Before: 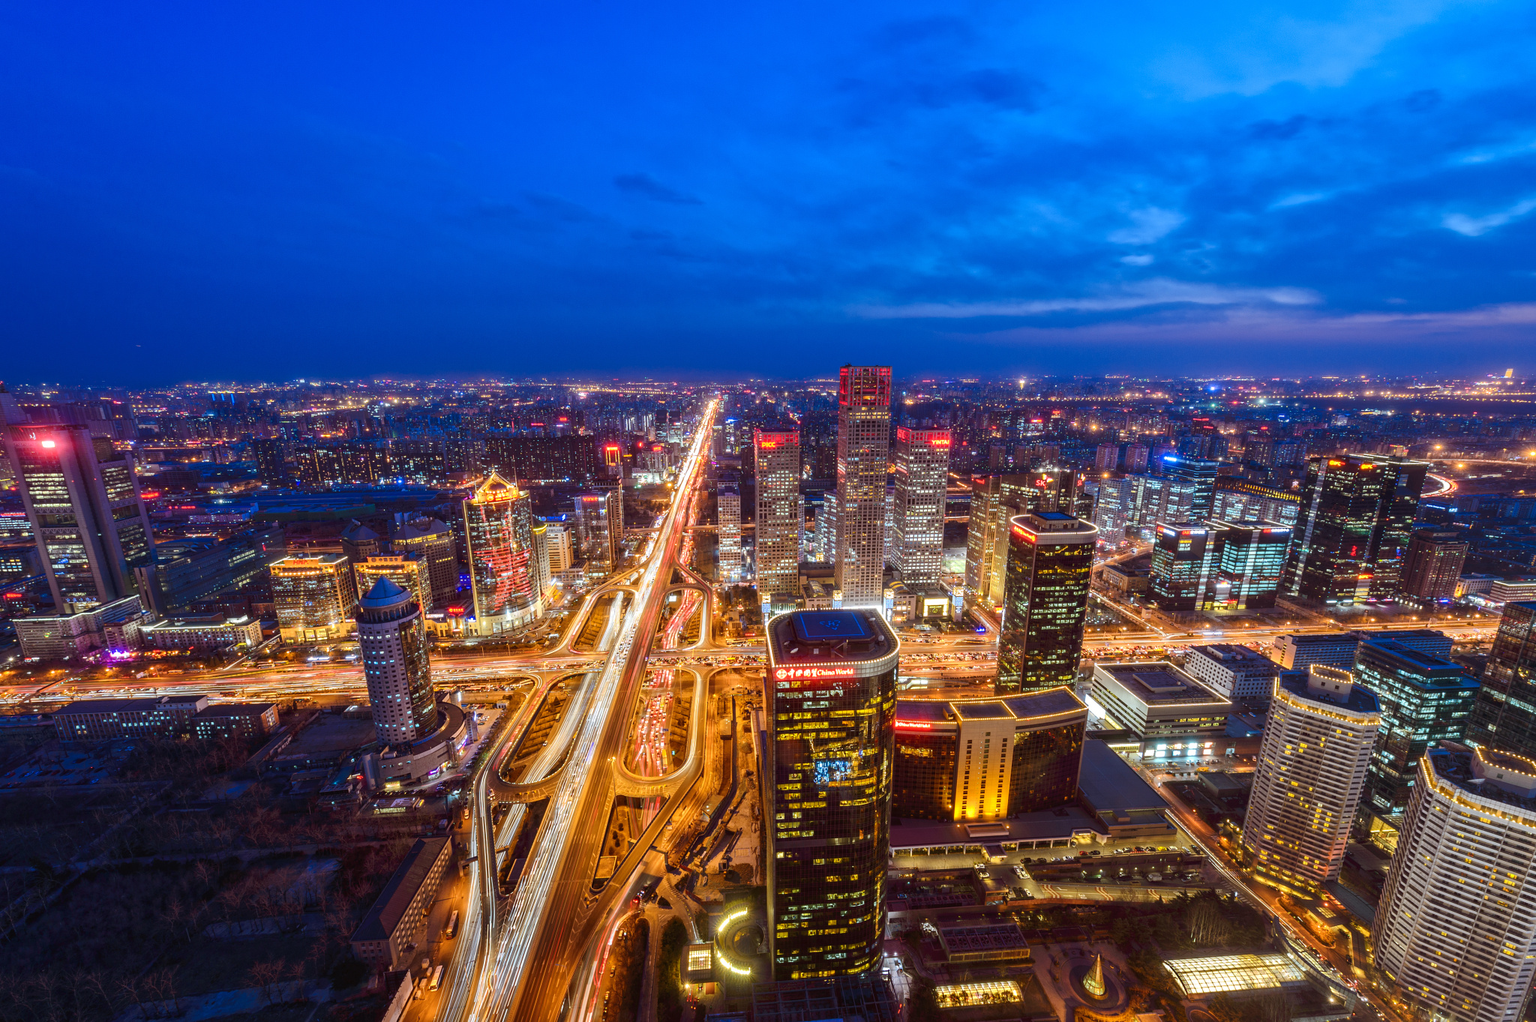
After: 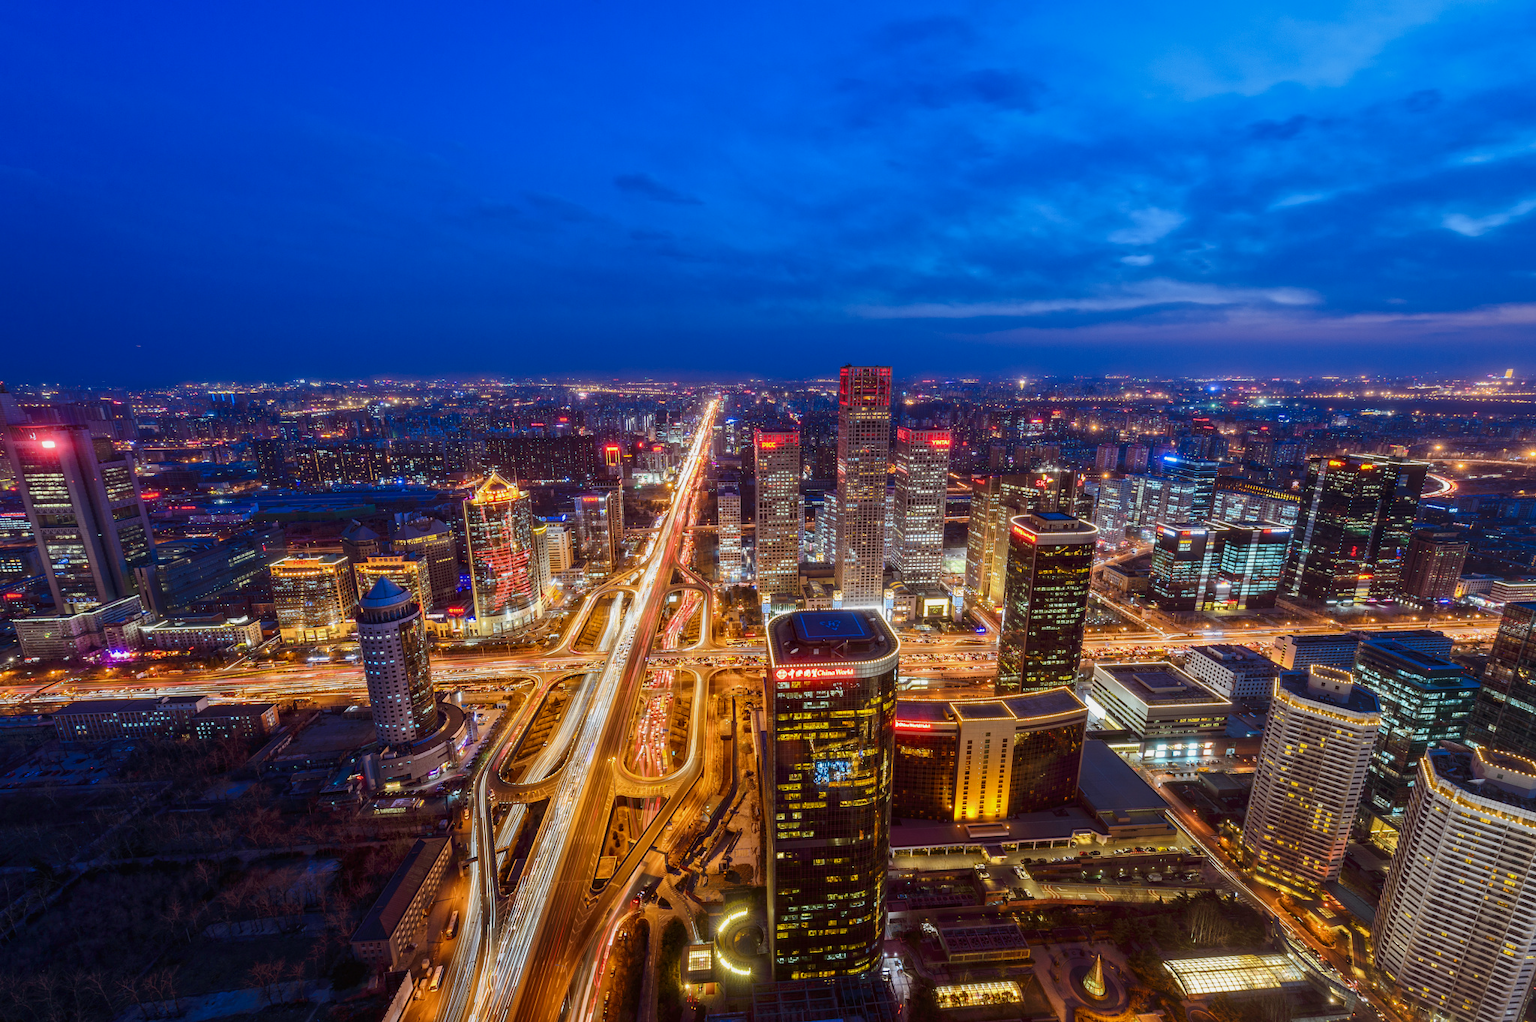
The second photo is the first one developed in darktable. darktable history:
exposure: black level correction 0.001, exposure -0.197 EV, compensate highlight preservation false
